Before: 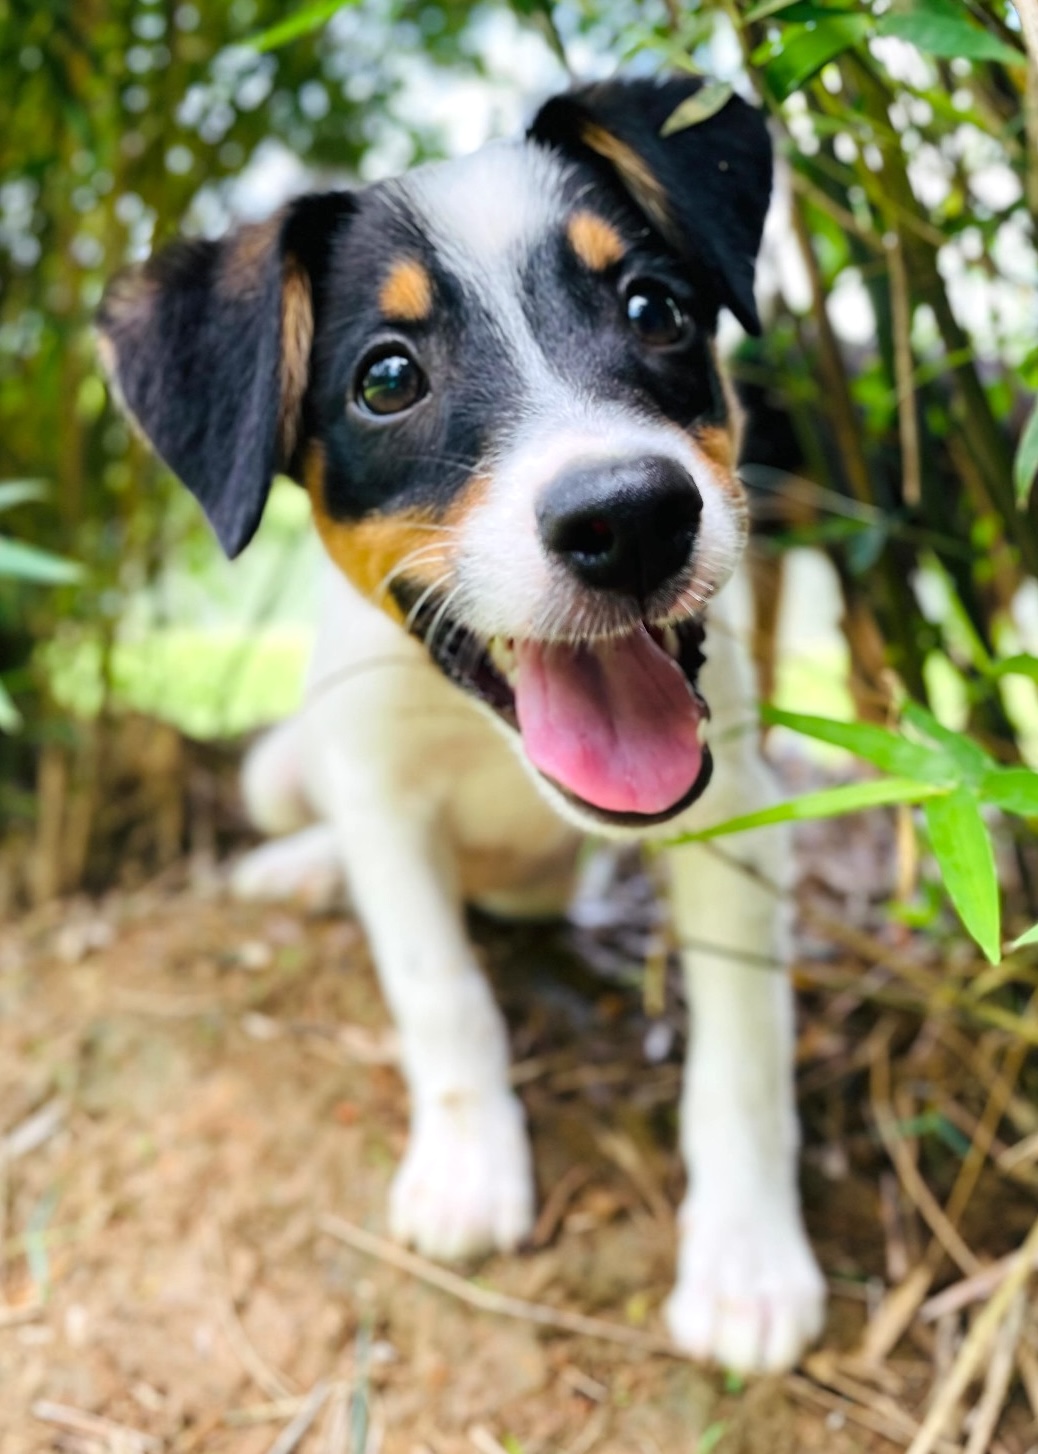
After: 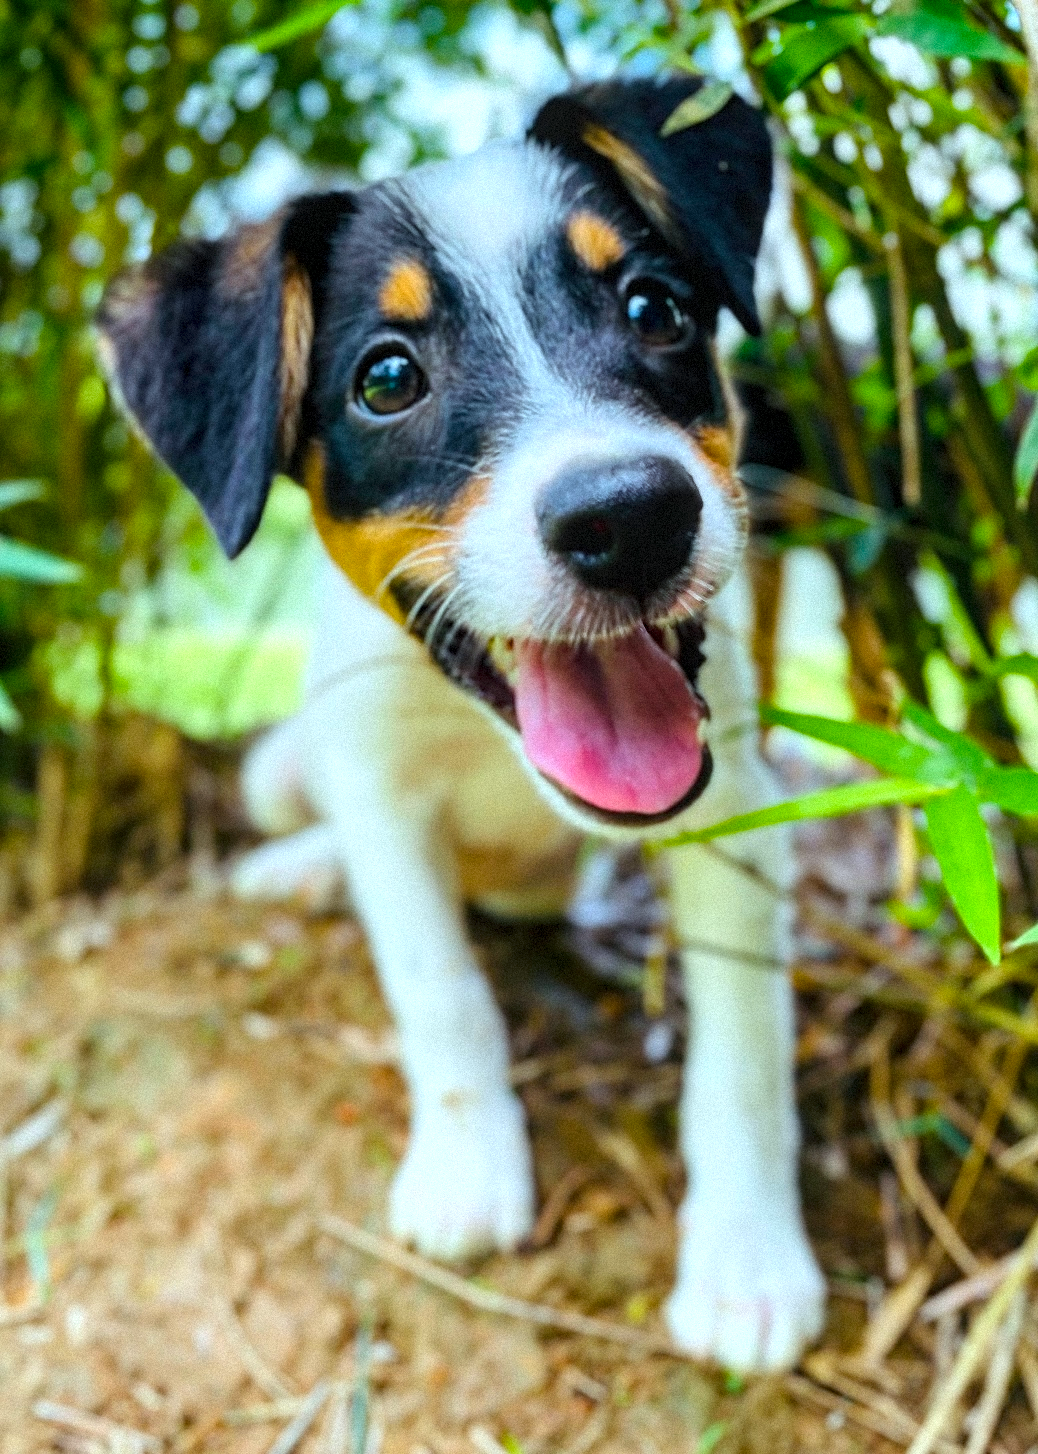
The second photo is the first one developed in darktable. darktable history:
local contrast: on, module defaults
color correction: highlights a* -10.04, highlights b* -10.37
grain: mid-tones bias 0%
color balance rgb: perceptual saturation grading › global saturation 30%, global vibrance 20%
